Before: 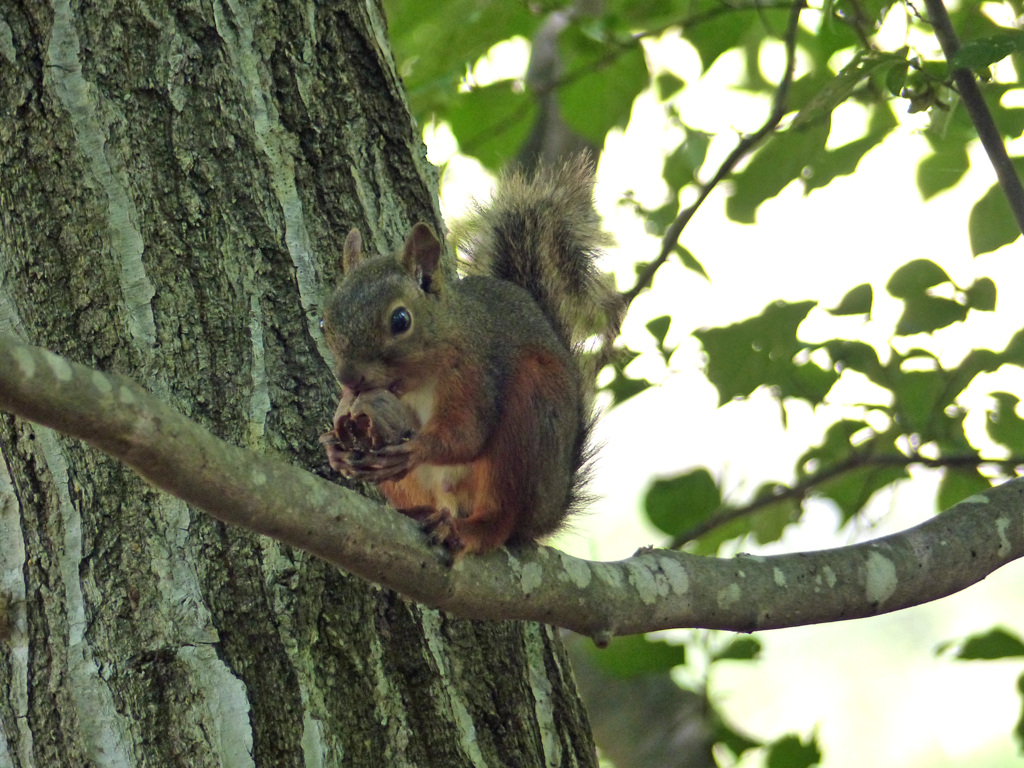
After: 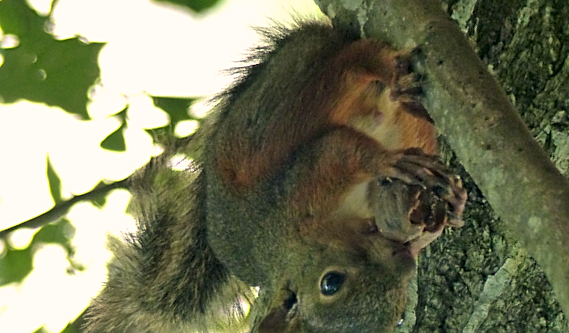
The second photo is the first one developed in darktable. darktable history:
crop and rotate: angle 148.41°, left 9.218%, top 15.661%, right 4.518%, bottom 16.988%
color correction: highlights a* 4.24, highlights b* 4.94, shadows a* -8.01, shadows b* 4.54
sharpen: on, module defaults
